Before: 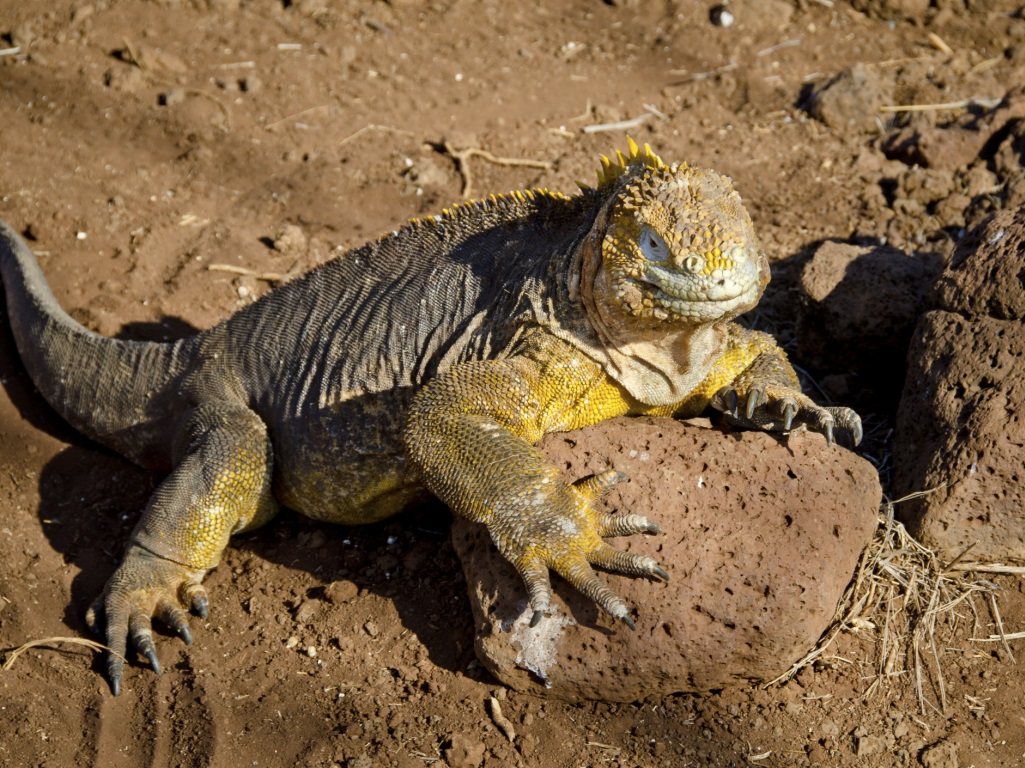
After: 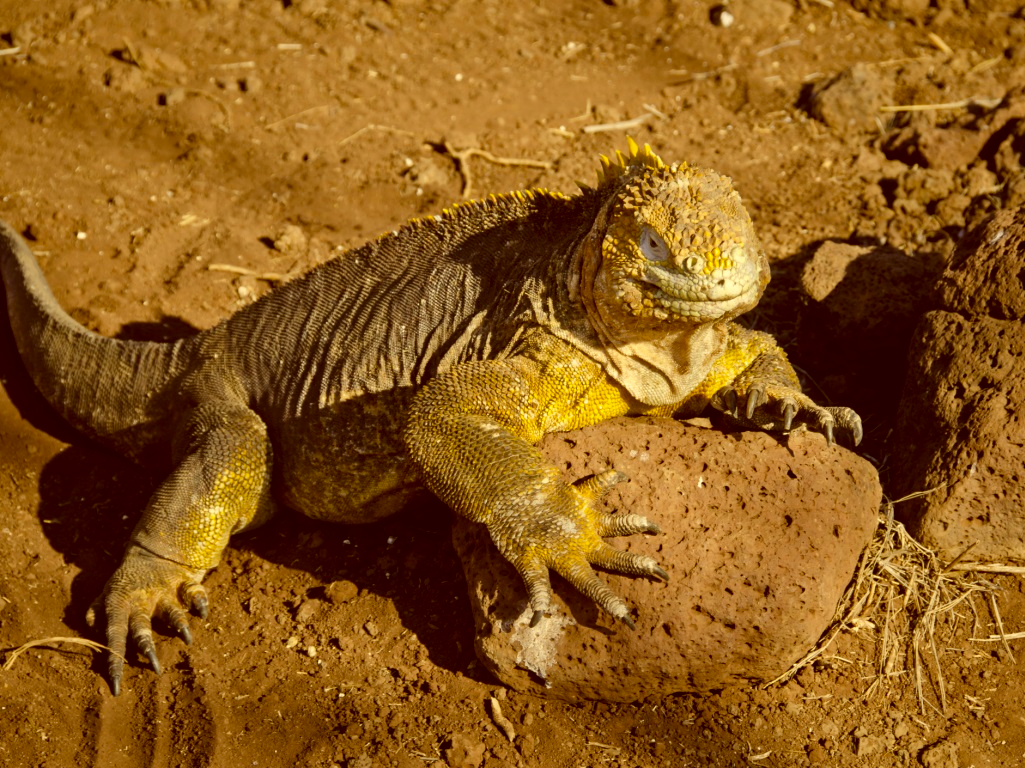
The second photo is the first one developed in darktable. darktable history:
color correction: highlights a* 1.12, highlights b* 25.04, shadows a* 15.76, shadows b* 24.47
